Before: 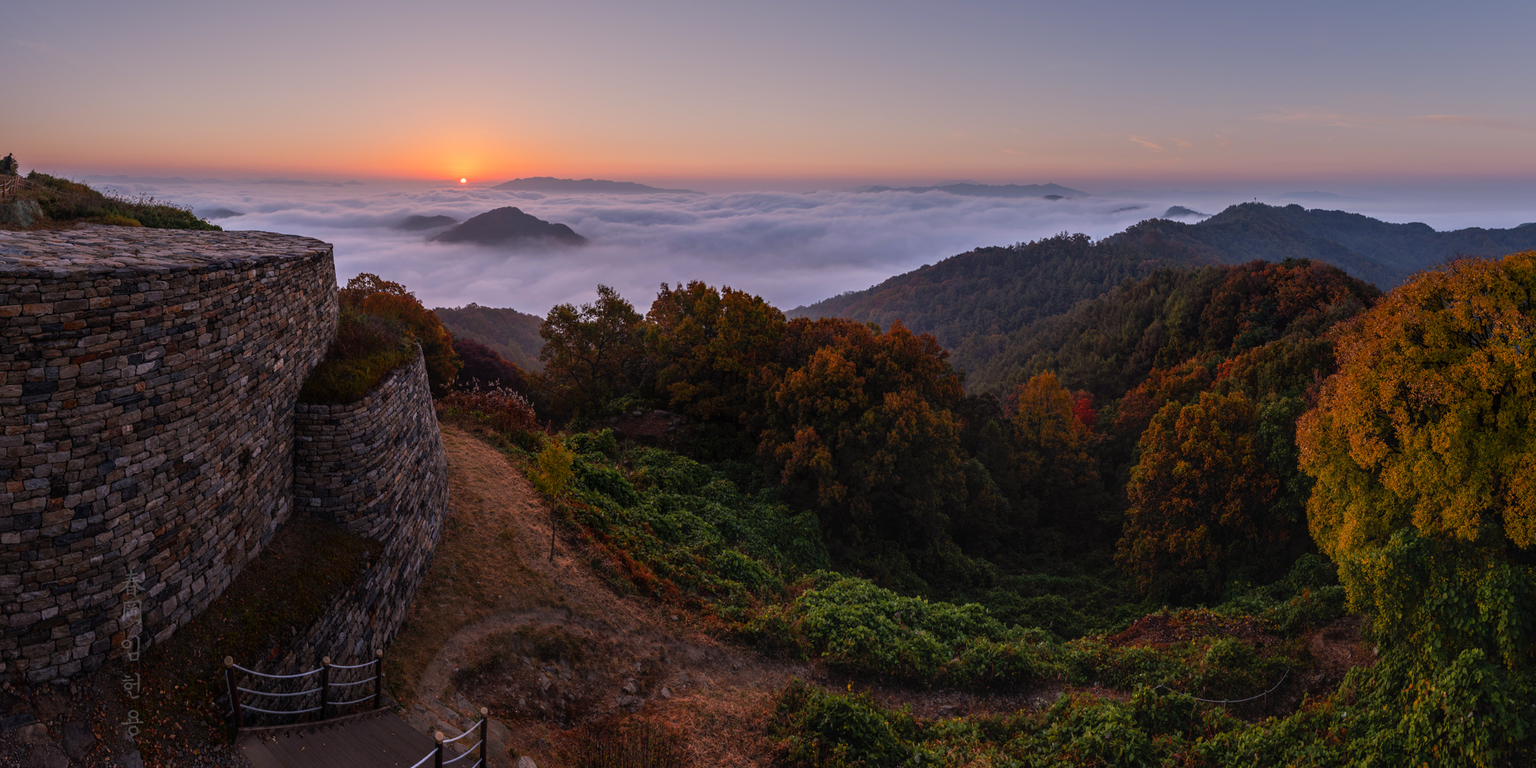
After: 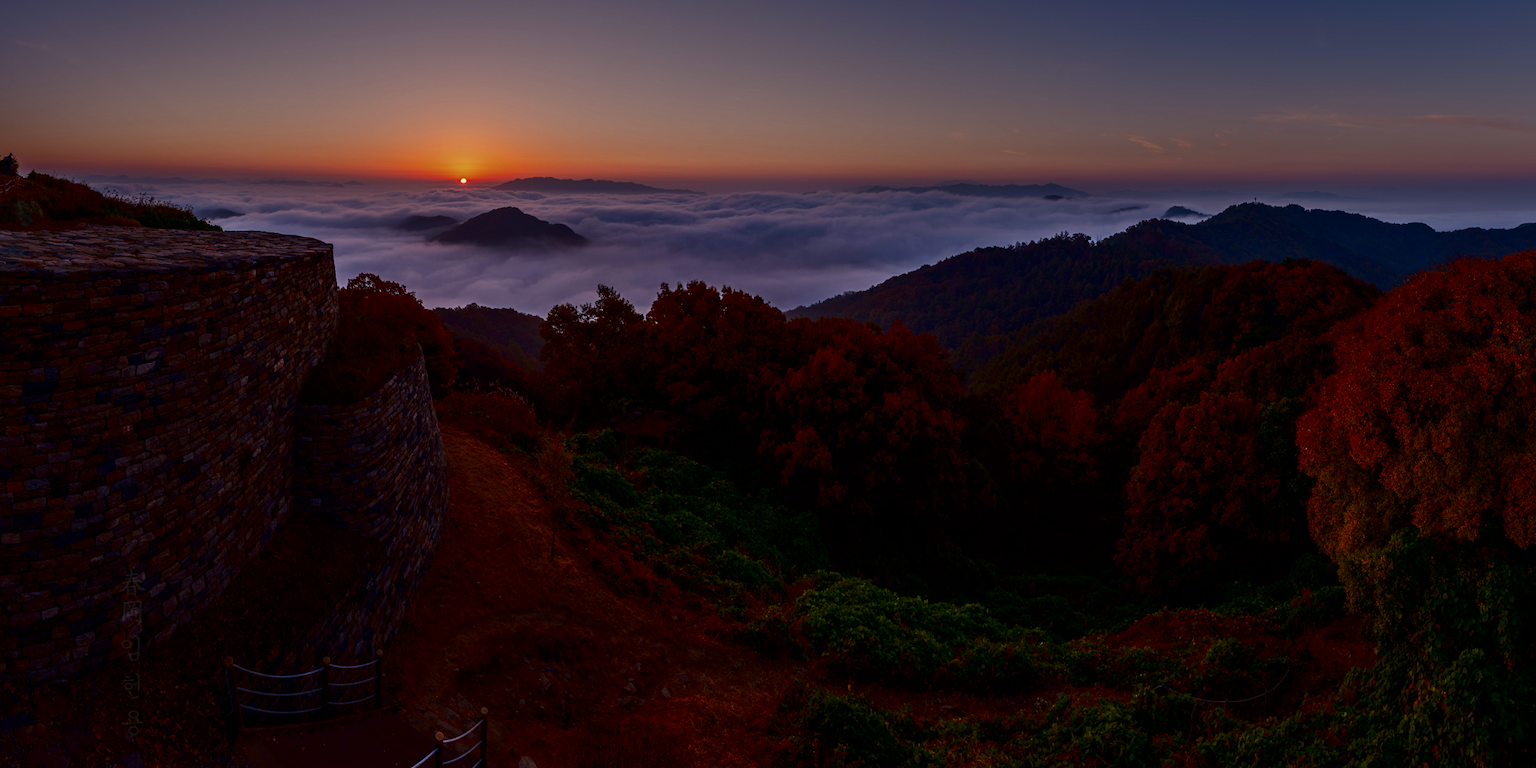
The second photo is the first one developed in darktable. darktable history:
contrast brightness saturation: contrast 0.09, brightness -0.586, saturation 0.169
